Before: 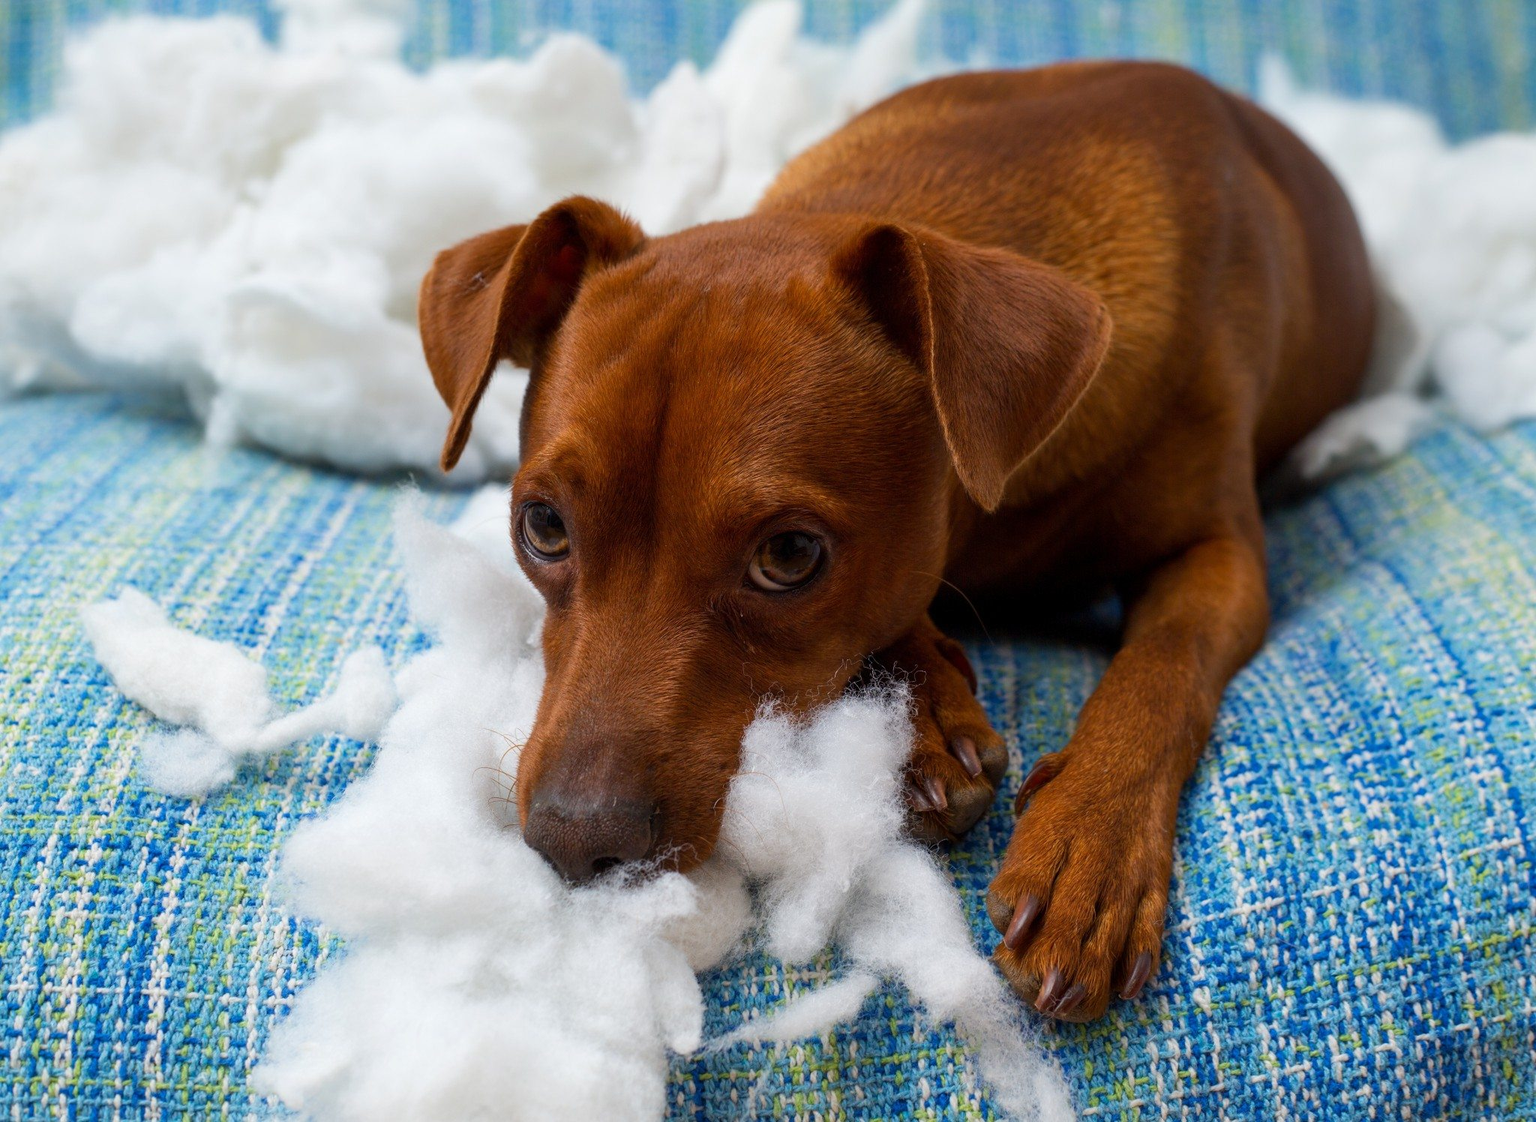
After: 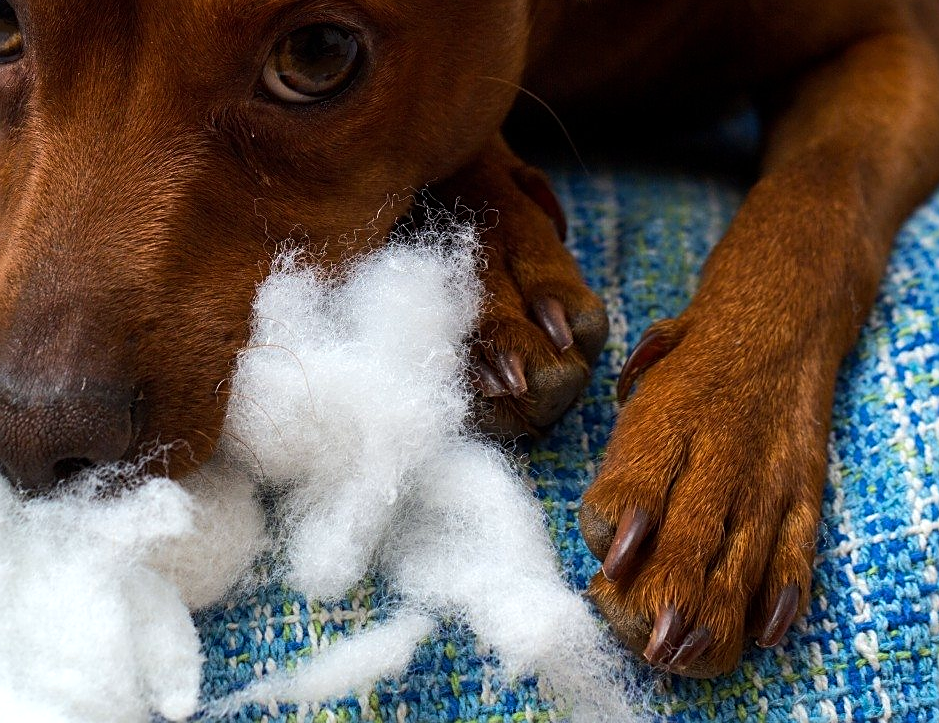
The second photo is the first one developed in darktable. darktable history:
crop: left 35.976%, top 45.819%, right 18.162%, bottom 5.807%
sharpen: on, module defaults
white balance: red 0.978, blue 0.999
tone equalizer: -8 EV -0.417 EV, -7 EV -0.389 EV, -6 EV -0.333 EV, -5 EV -0.222 EV, -3 EV 0.222 EV, -2 EV 0.333 EV, -1 EV 0.389 EV, +0 EV 0.417 EV, edges refinement/feathering 500, mask exposure compensation -1.57 EV, preserve details no
